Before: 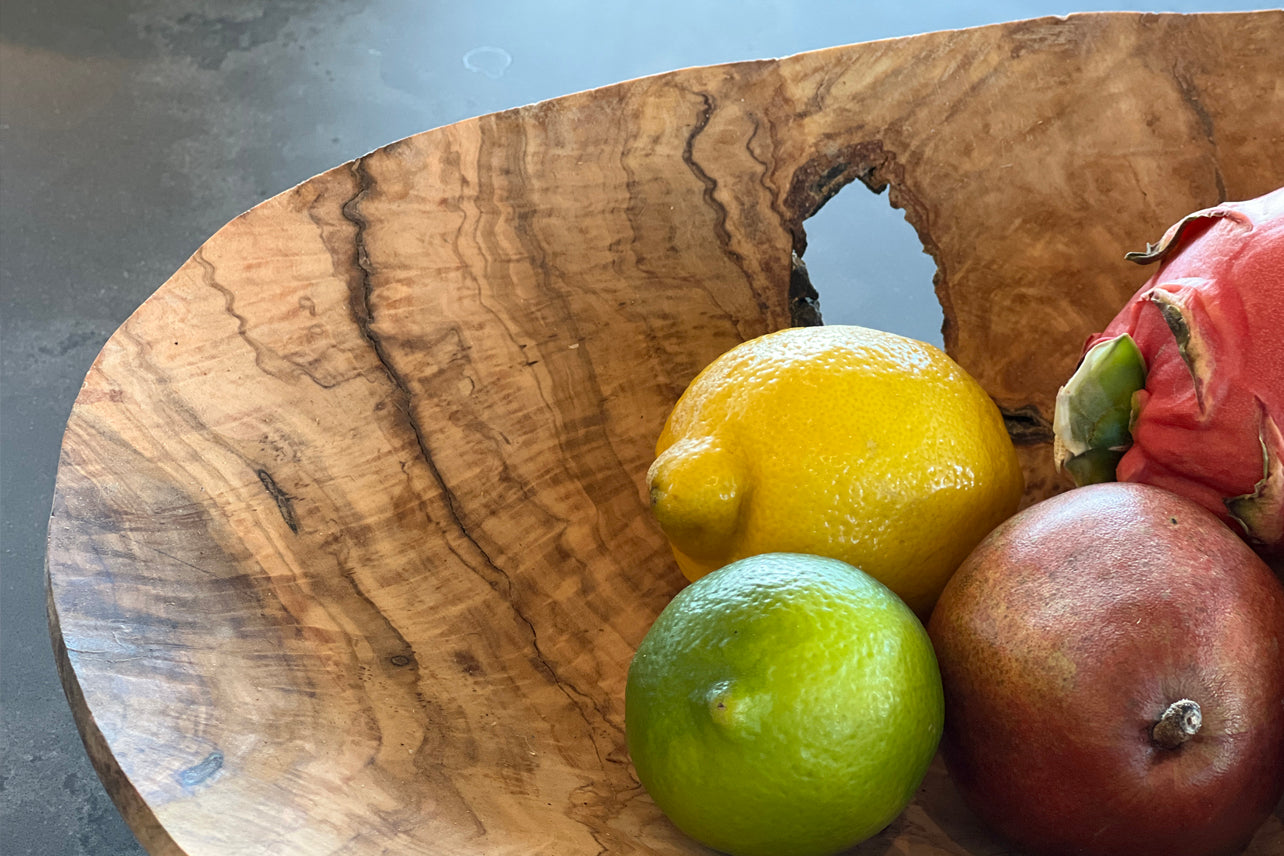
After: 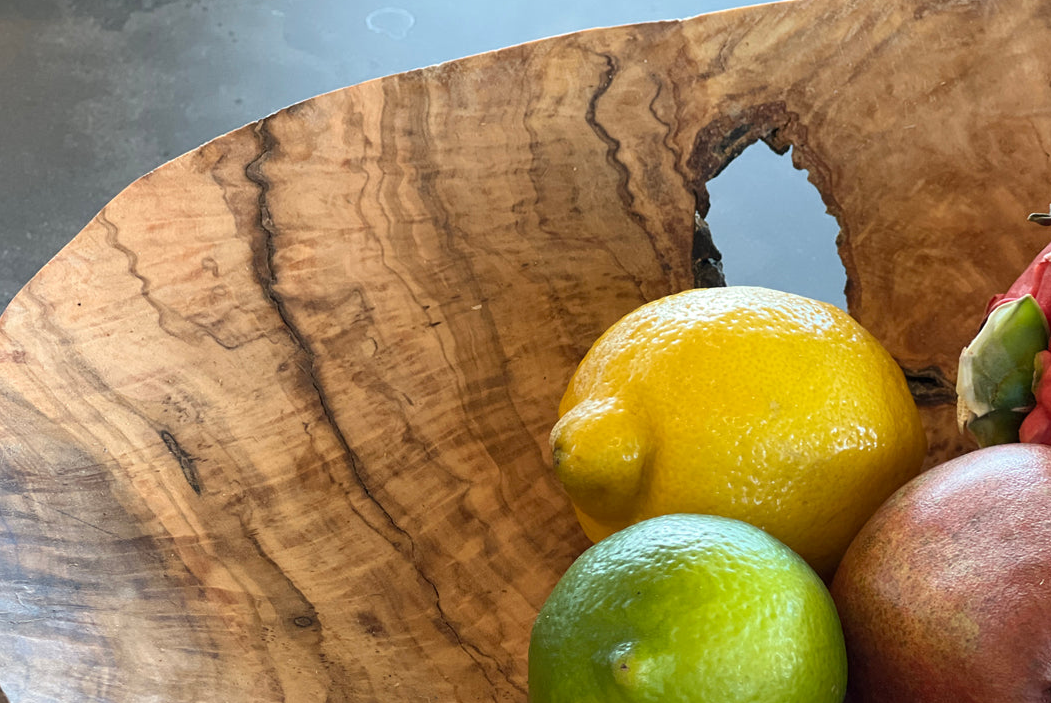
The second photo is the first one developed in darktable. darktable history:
crop and rotate: left 7.625%, top 4.71%, right 10.511%, bottom 13.135%
